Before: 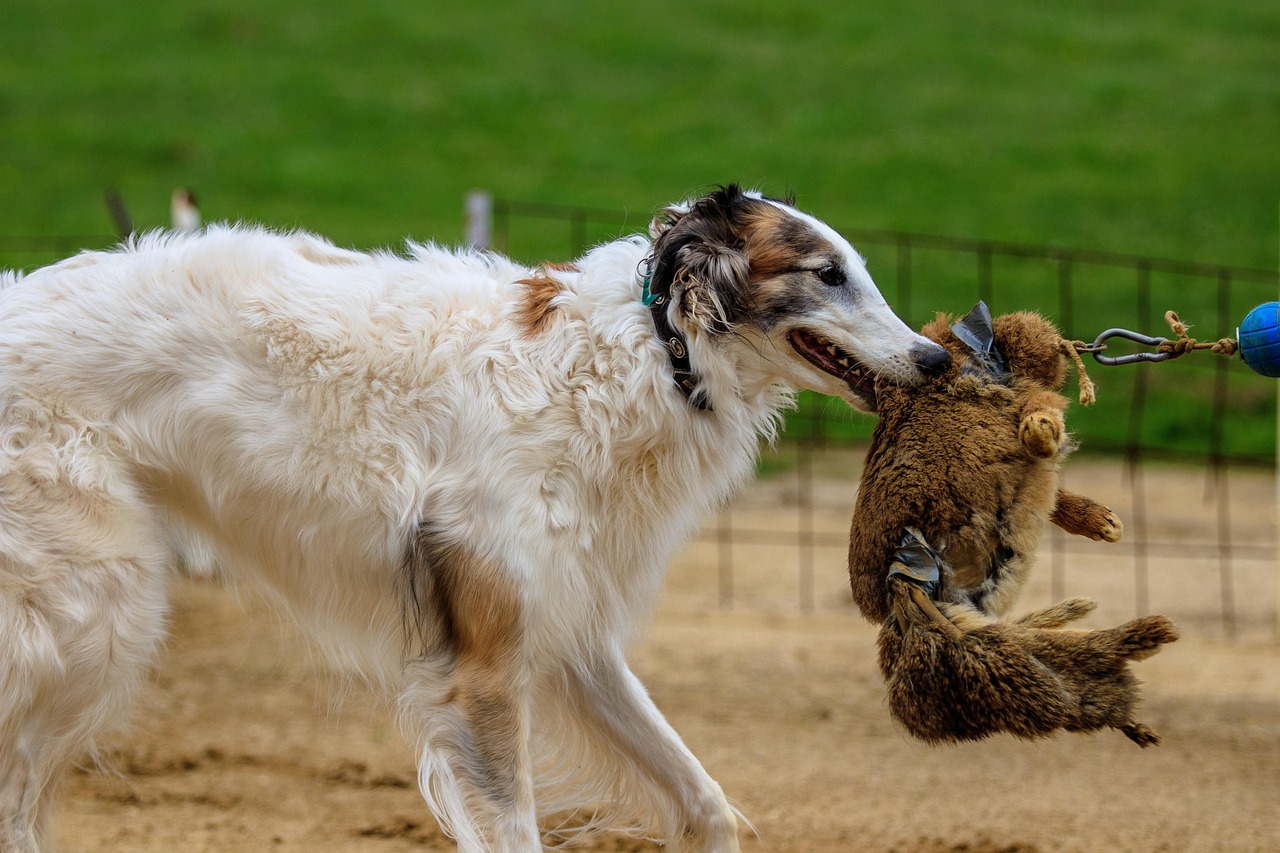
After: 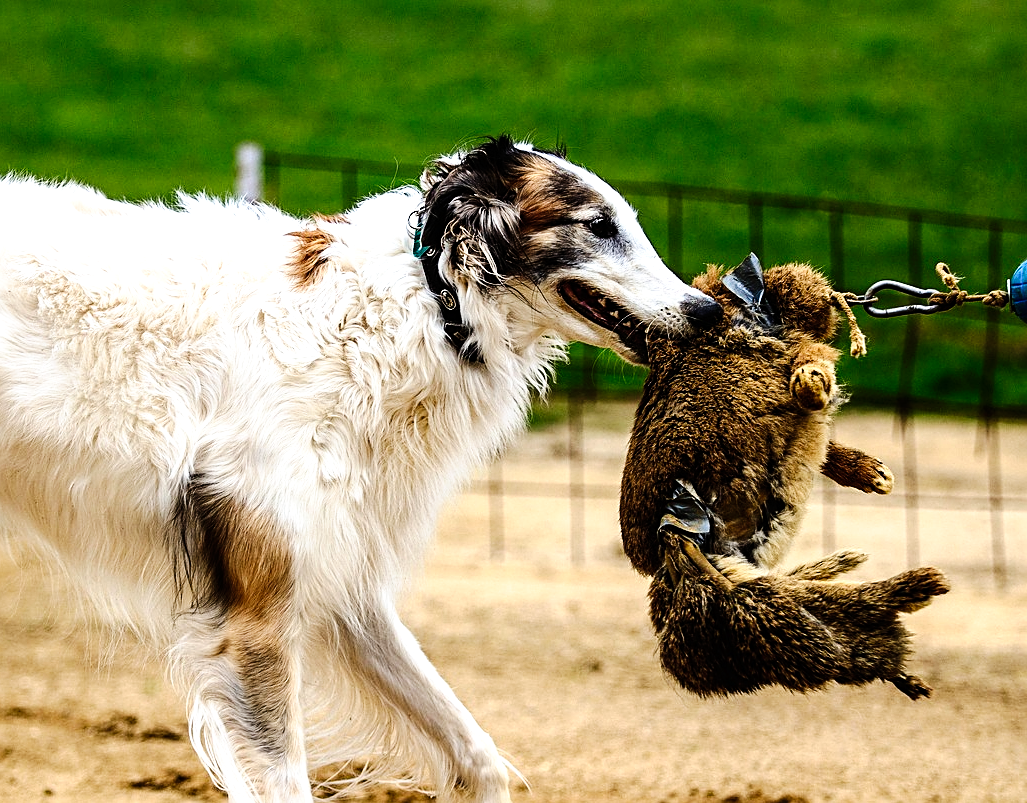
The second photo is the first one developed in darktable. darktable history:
sharpen: on, module defaults
crop and rotate: left 17.959%, top 5.771%, right 1.742%
tone equalizer: -8 EV -1.08 EV, -7 EV -1.01 EV, -6 EV -0.867 EV, -5 EV -0.578 EV, -3 EV 0.578 EV, -2 EV 0.867 EV, -1 EV 1.01 EV, +0 EV 1.08 EV, edges refinement/feathering 500, mask exposure compensation -1.57 EV, preserve details no
tone curve: curves: ch0 [(0, 0) (0.003, 0.004) (0.011, 0.006) (0.025, 0.011) (0.044, 0.017) (0.069, 0.029) (0.1, 0.047) (0.136, 0.07) (0.177, 0.121) (0.224, 0.182) (0.277, 0.257) (0.335, 0.342) (0.399, 0.432) (0.468, 0.526) (0.543, 0.621) (0.623, 0.711) (0.709, 0.792) (0.801, 0.87) (0.898, 0.951) (1, 1)], preserve colors none
